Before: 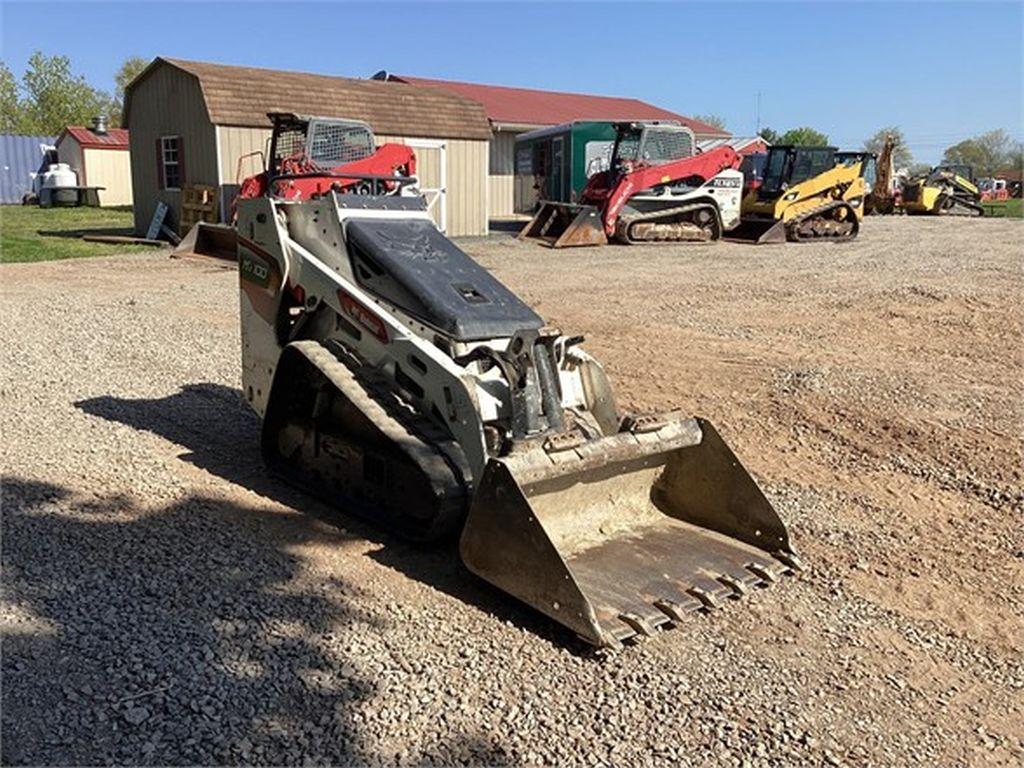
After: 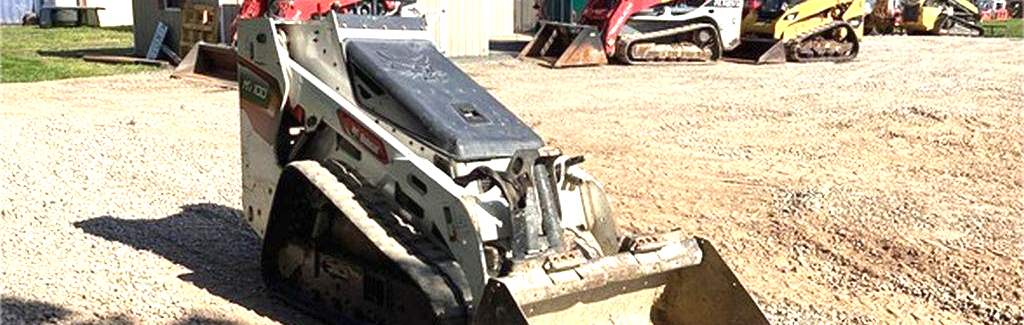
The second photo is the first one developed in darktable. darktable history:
exposure: black level correction 0, exposure 1.001 EV, compensate exposure bias true, compensate highlight preservation false
shadows and highlights: shadows 37.59, highlights -26.72, soften with gaussian
crop and rotate: top 23.481%, bottom 34.108%
